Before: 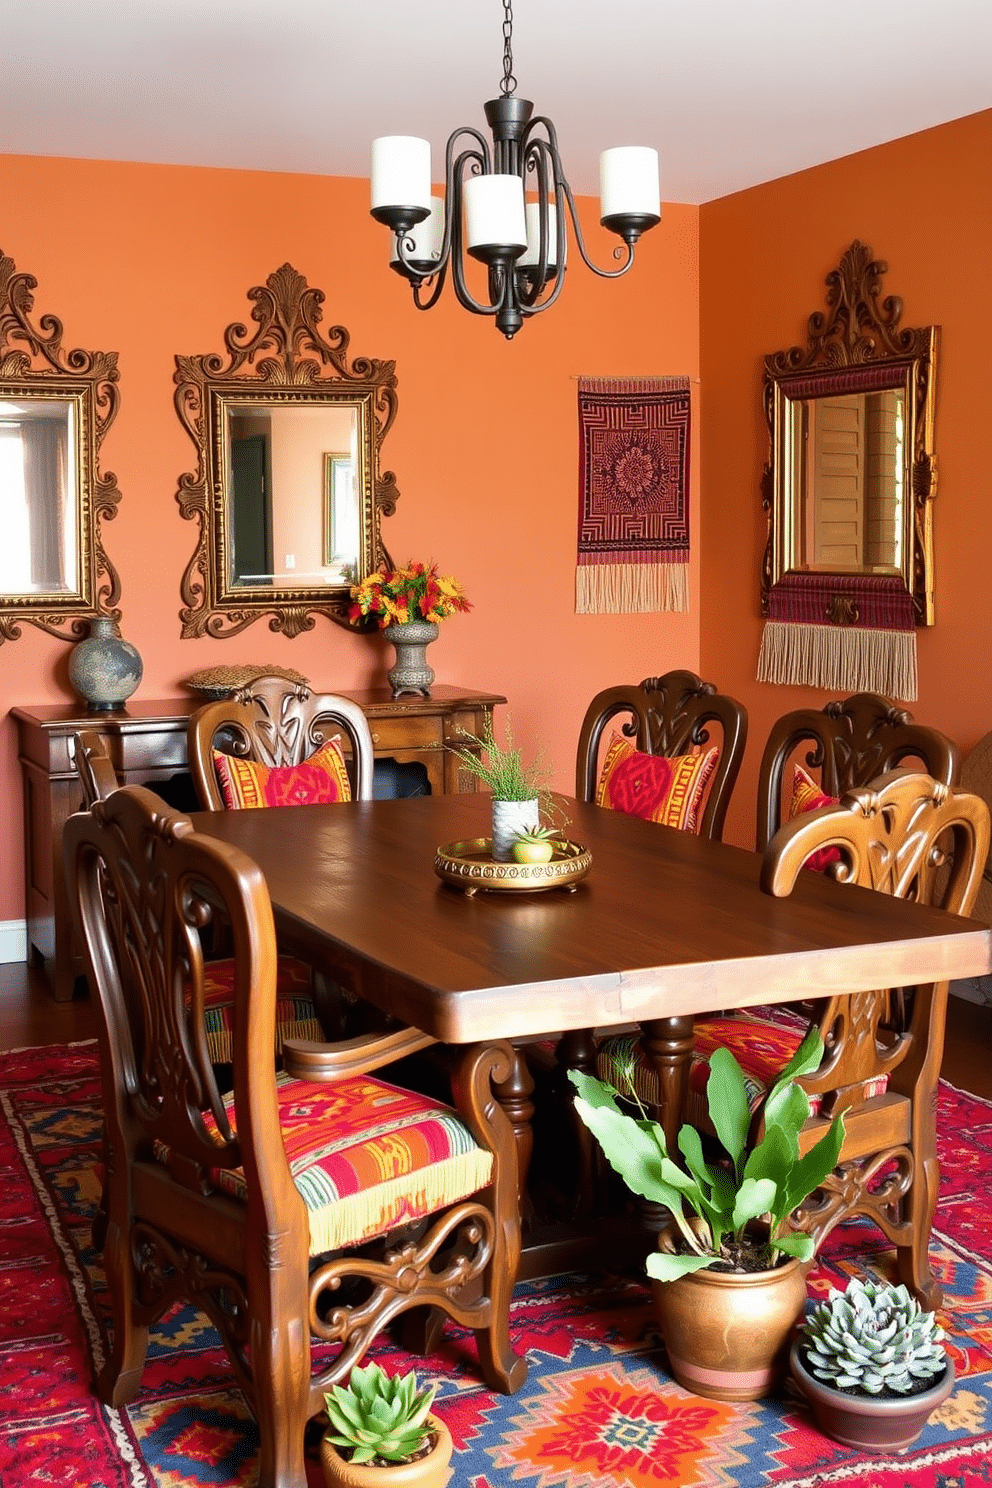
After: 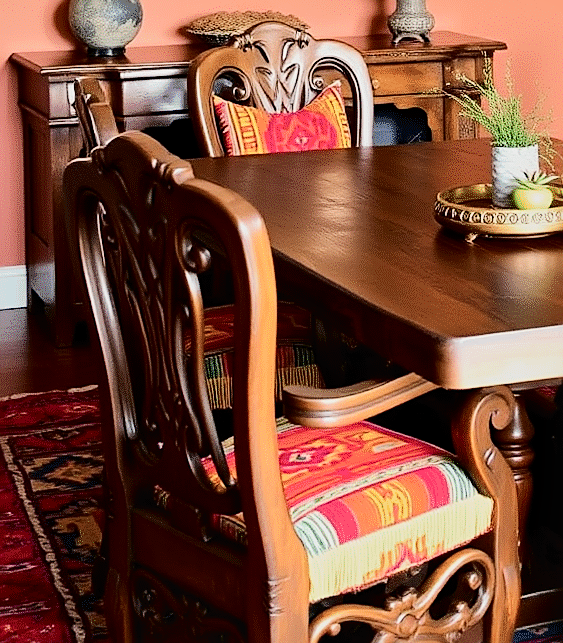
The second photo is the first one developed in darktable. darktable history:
local contrast: mode bilateral grid, contrast 30, coarseness 26, midtone range 0.2
tone curve: curves: ch0 [(0, 0) (0.003, 0.019) (0.011, 0.021) (0.025, 0.023) (0.044, 0.026) (0.069, 0.037) (0.1, 0.059) (0.136, 0.088) (0.177, 0.138) (0.224, 0.199) (0.277, 0.279) (0.335, 0.376) (0.399, 0.481) (0.468, 0.581) (0.543, 0.658) (0.623, 0.735) (0.709, 0.8) (0.801, 0.861) (0.898, 0.928) (1, 1)], color space Lab, independent channels, preserve colors none
crop: top 44.002%, right 43.214%, bottom 12.759%
contrast brightness saturation: contrast 0.038, saturation 0.073
filmic rgb: black relative exposure -8.01 EV, white relative exposure 4.03 EV, hardness 4.1, contrast 0.927, iterations of high-quality reconstruction 0
sharpen: on, module defaults
